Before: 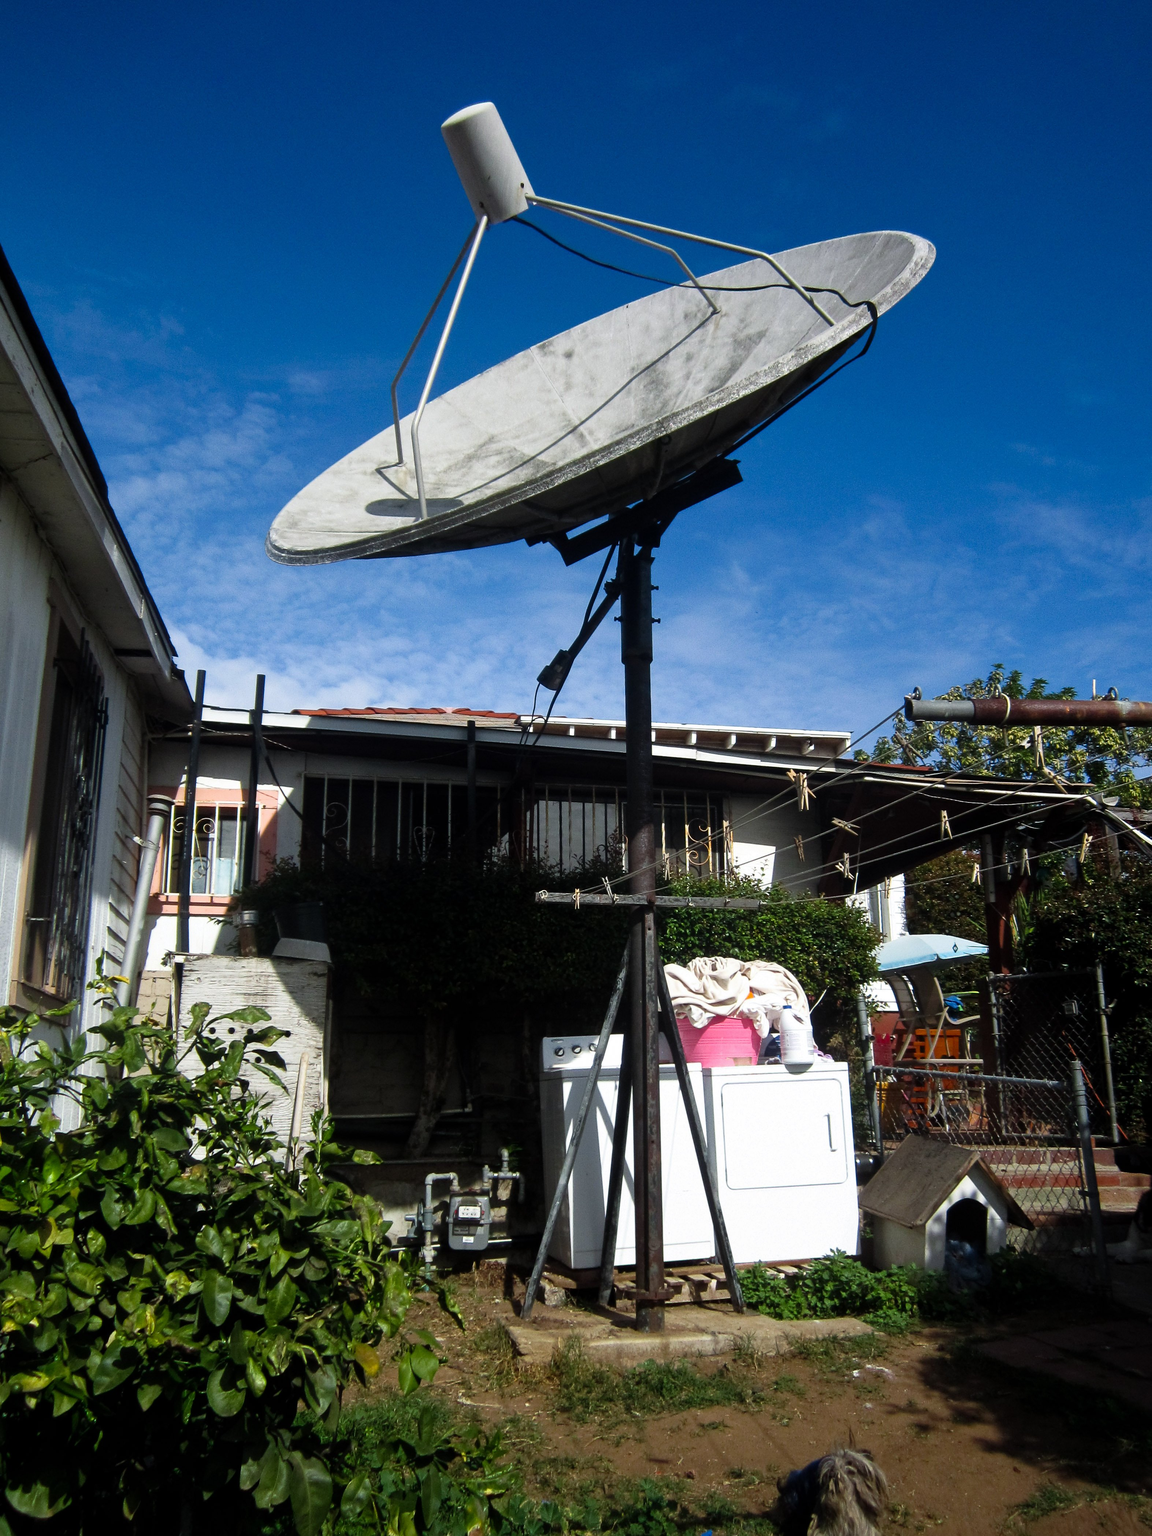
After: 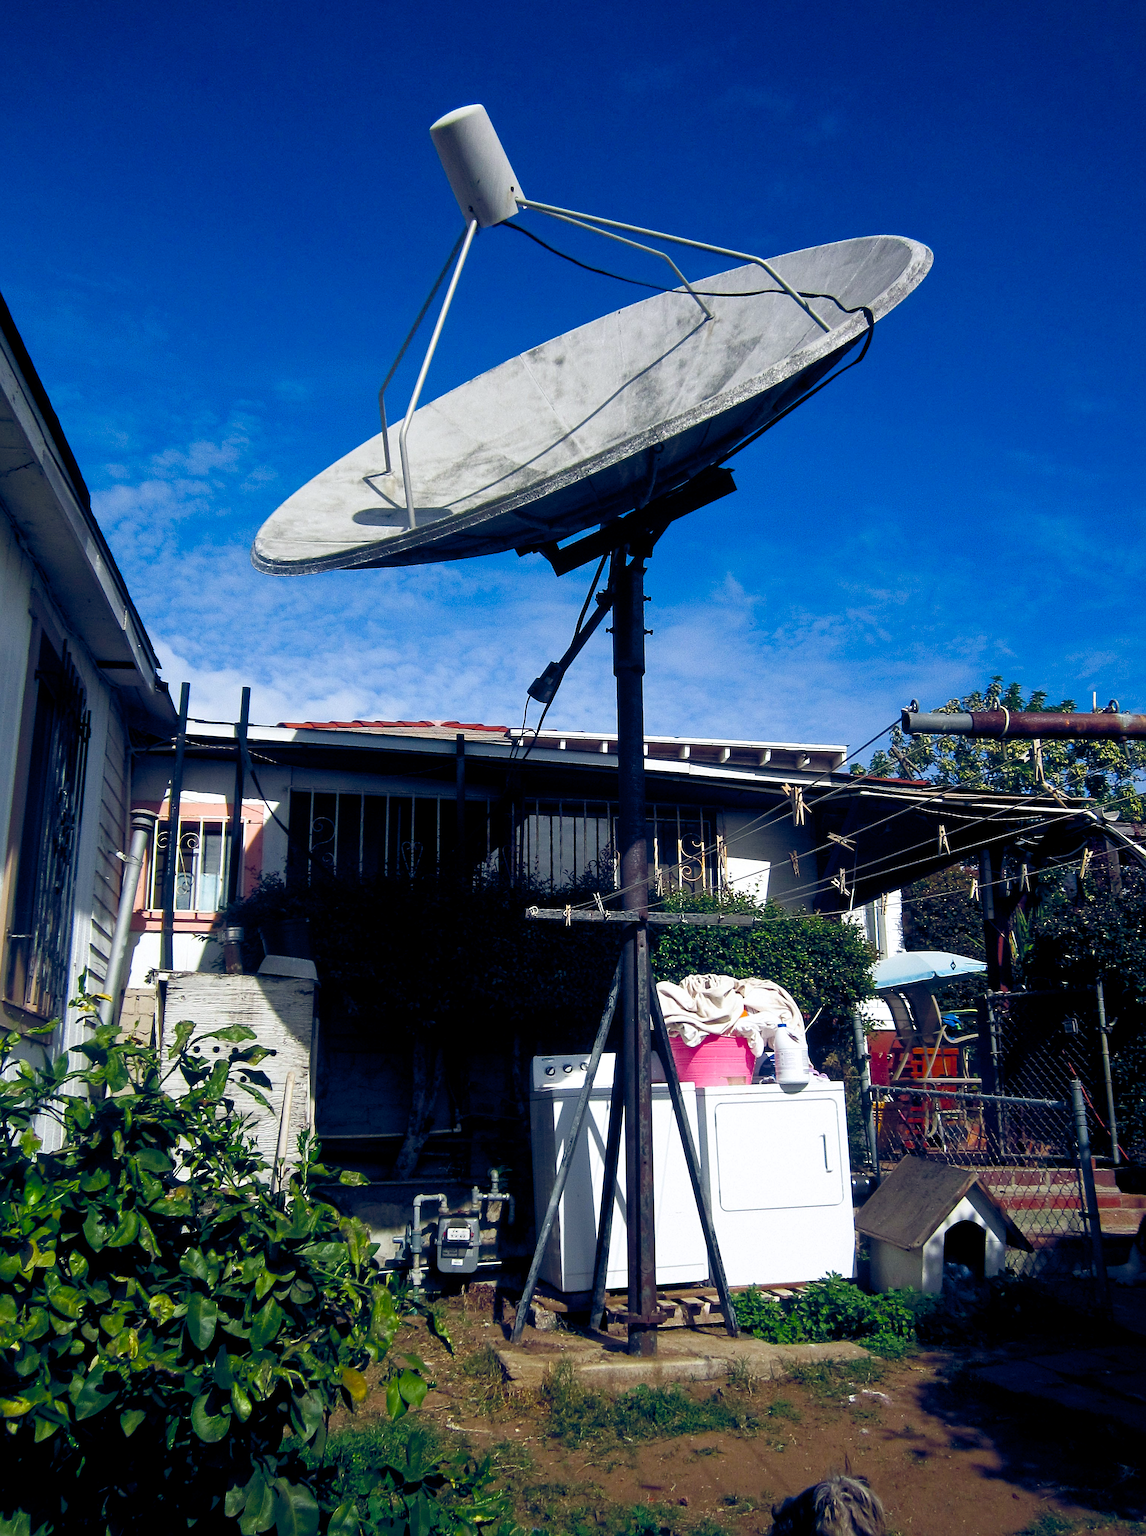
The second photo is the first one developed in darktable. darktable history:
crop and rotate: left 1.697%, right 0.525%, bottom 1.75%
tone equalizer: on, module defaults
color balance rgb: shadows lift › chroma 1.921%, shadows lift › hue 262.3°, global offset › chroma 0.254%, global offset › hue 256.95°, perceptual saturation grading › global saturation 27.315%, perceptual saturation grading › highlights -27.934%, perceptual saturation grading › mid-tones 15.689%, perceptual saturation grading › shadows 33.198%
sharpen: radius 2.134, amount 0.385, threshold 0.028
